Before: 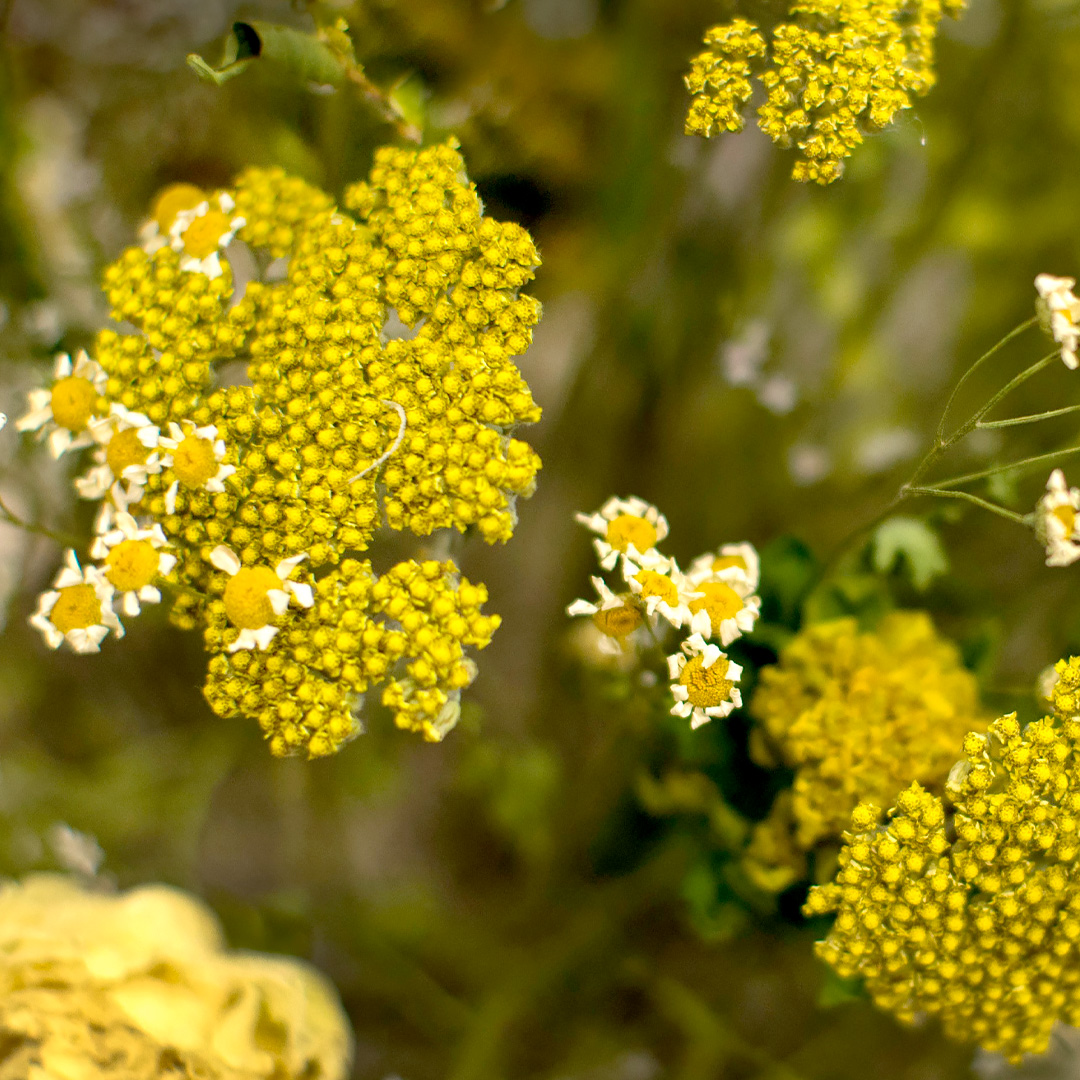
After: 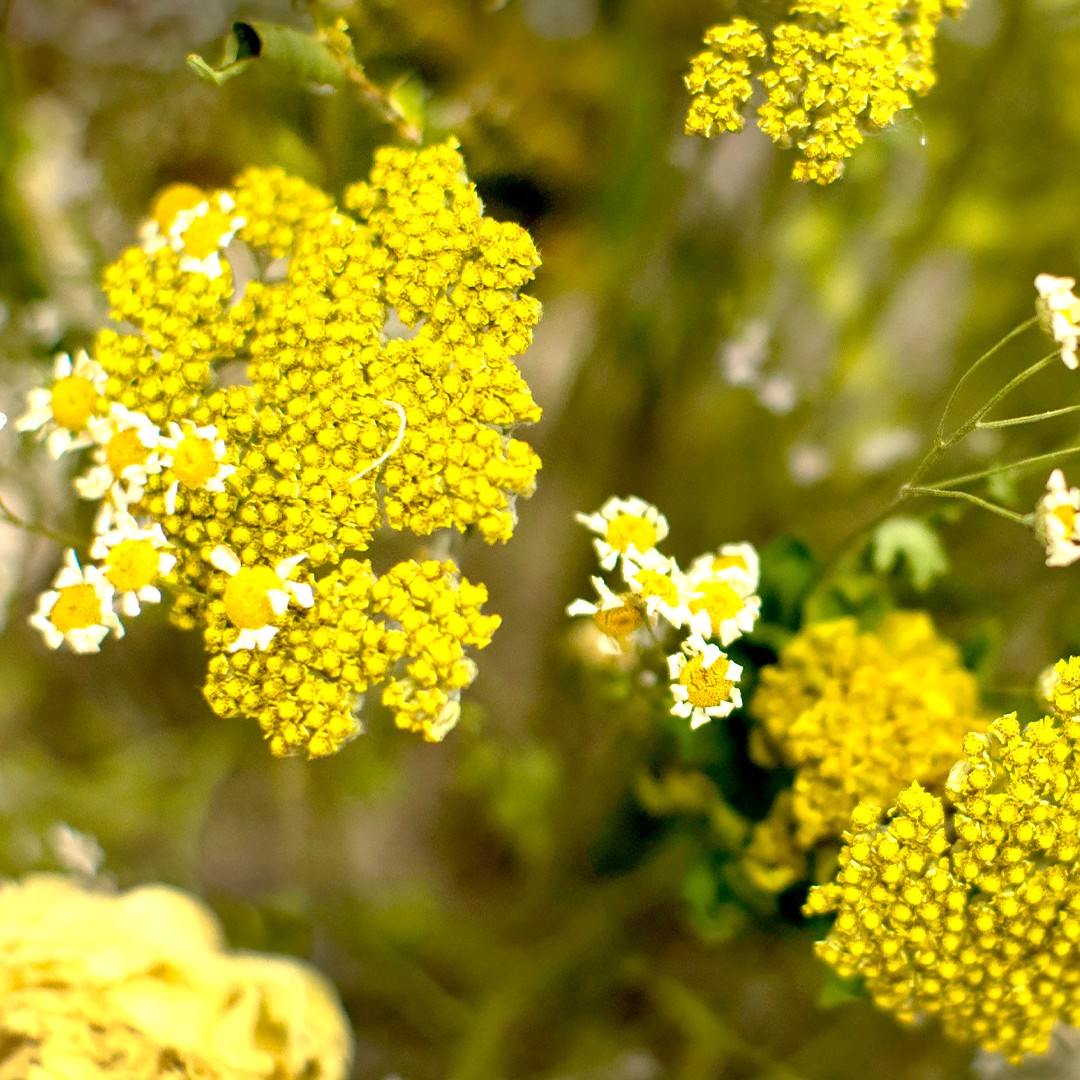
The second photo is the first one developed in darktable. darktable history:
levels: mode automatic, levels [0.062, 0.494, 0.925]
exposure: exposure 0.609 EV, compensate exposure bias true, compensate highlight preservation false
